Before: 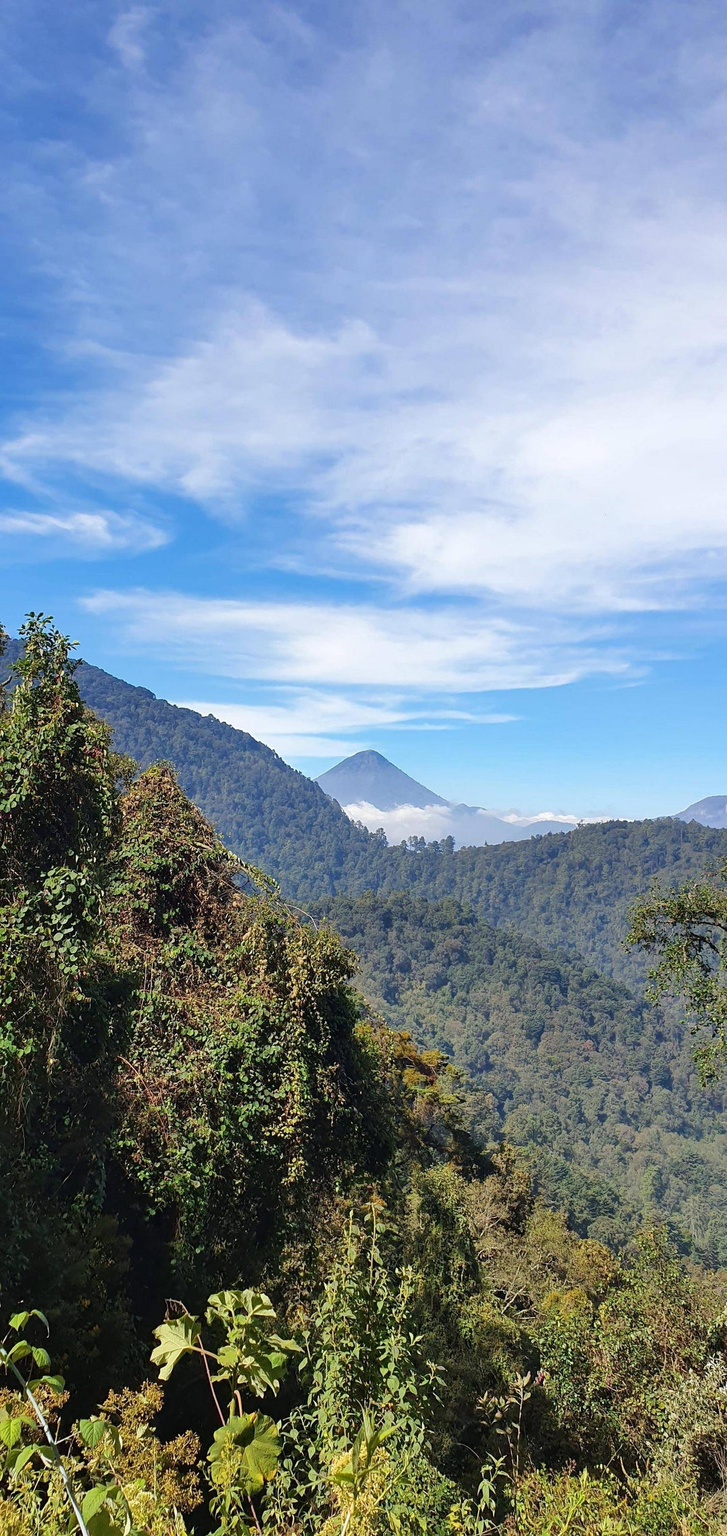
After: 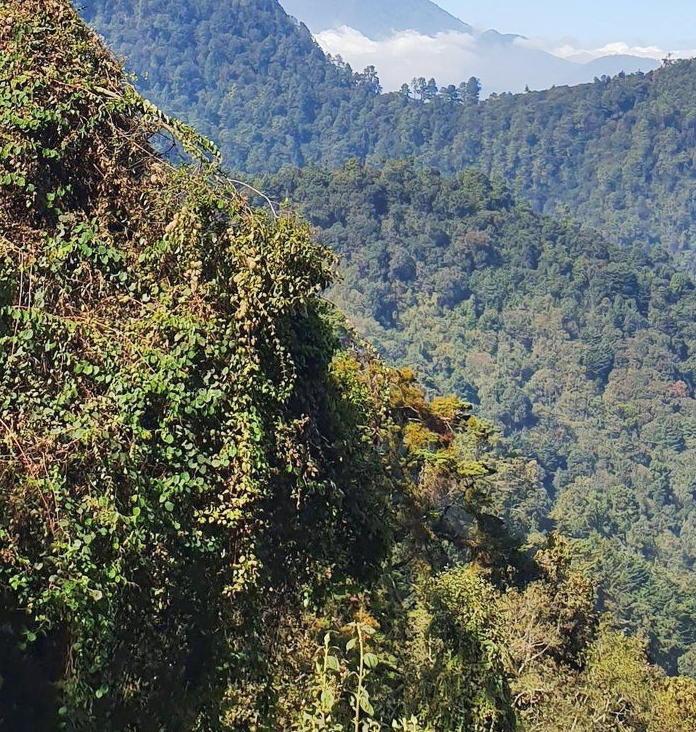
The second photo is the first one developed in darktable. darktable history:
tone curve: curves: ch0 [(0, 0) (0.003, 0.026) (0.011, 0.03) (0.025, 0.047) (0.044, 0.082) (0.069, 0.119) (0.1, 0.157) (0.136, 0.19) (0.177, 0.231) (0.224, 0.27) (0.277, 0.318) (0.335, 0.383) (0.399, 0.456) (0.468, 0.532) (0.543, 0.618) (0.623, 0.71) (0.709, 0.786) (0.801, 0.851) (0.898, 0.908) (1, 1)], preserve colors none
crop: left 18.128%, top 51.038%, right 17.423%, bottom 16.869%
velvia: strength 8.69%
